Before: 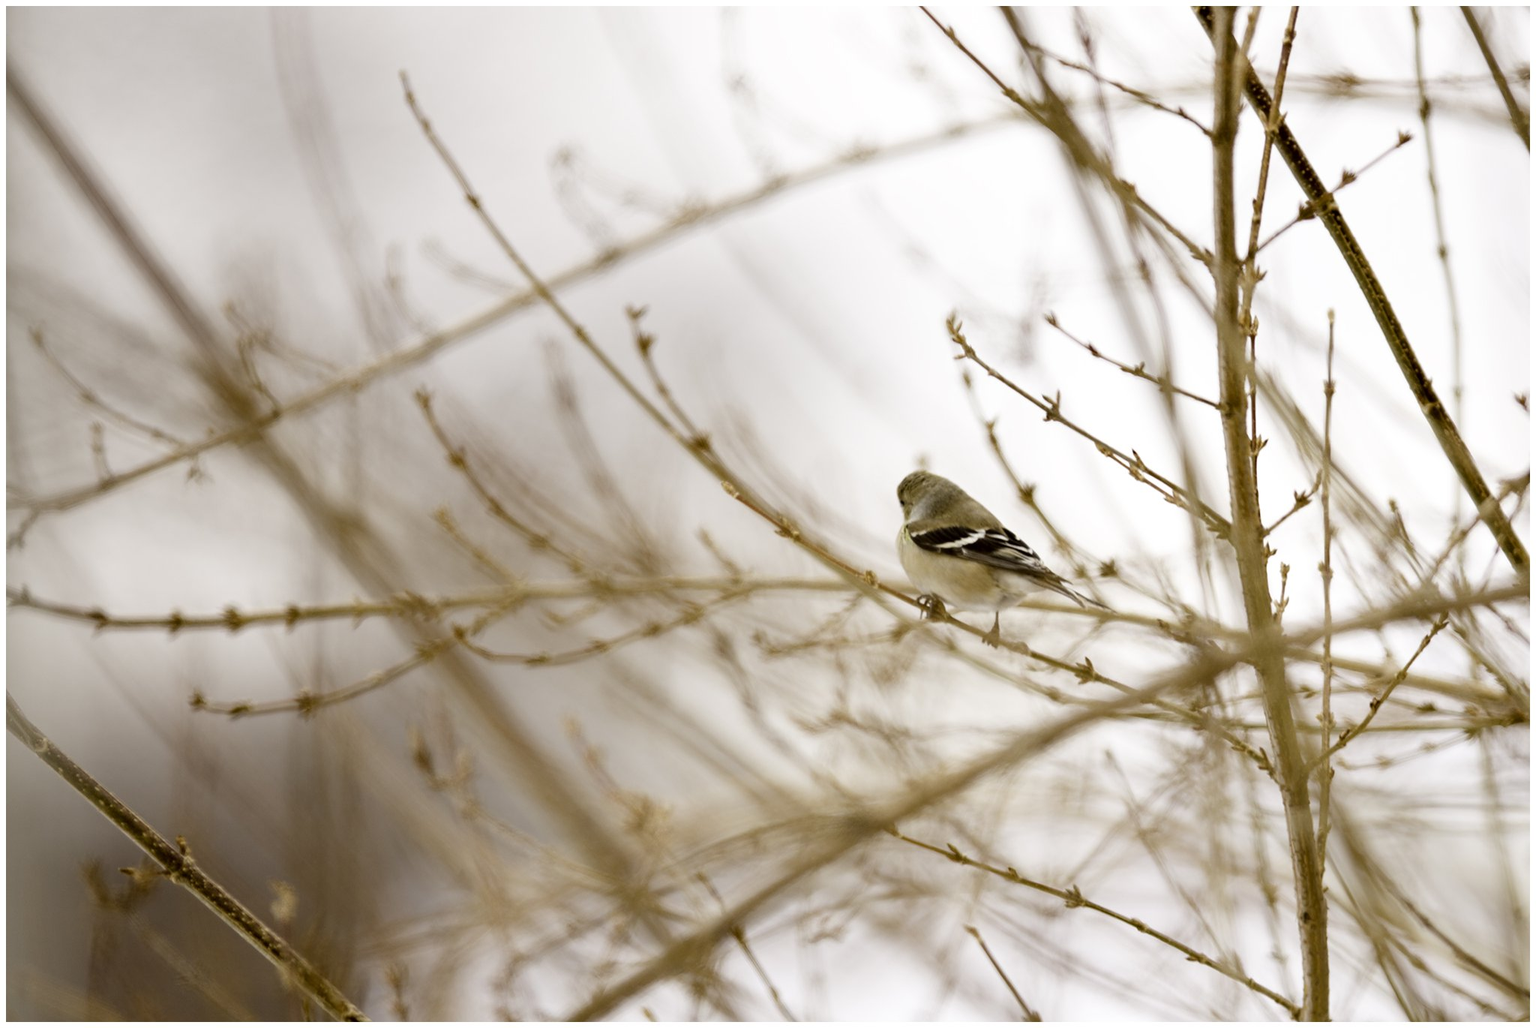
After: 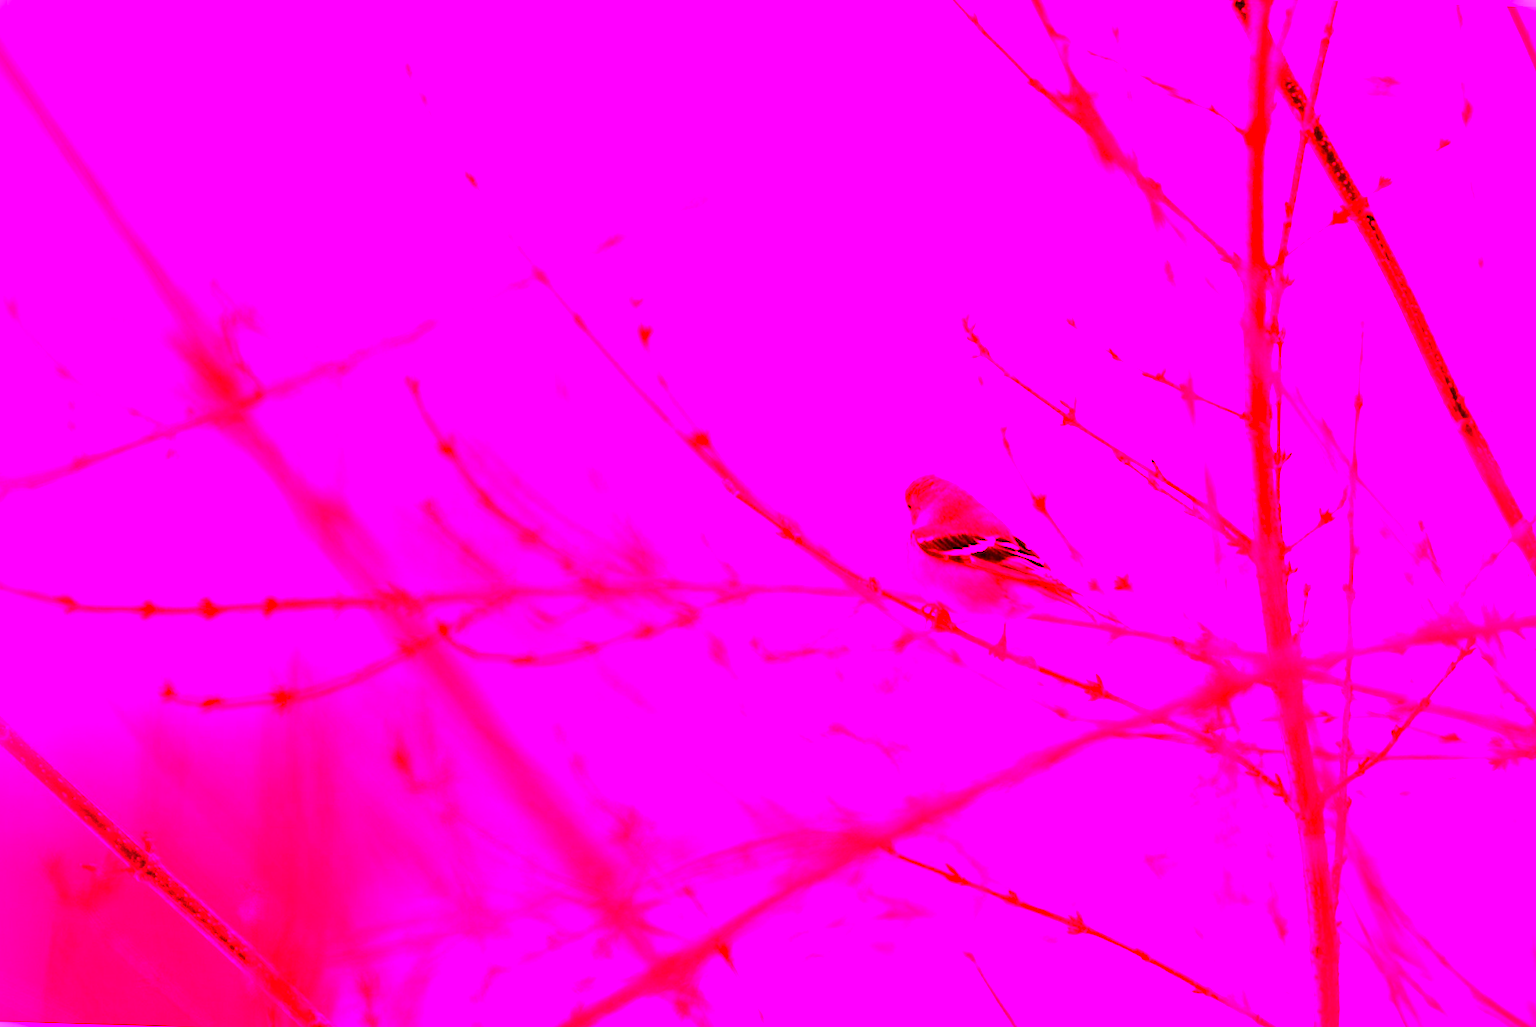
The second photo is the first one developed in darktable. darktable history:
crop and rotate: angle -1.69°
vignetting: fall-off radius 81.94%
white balance: red 4.26, blue 1.802
